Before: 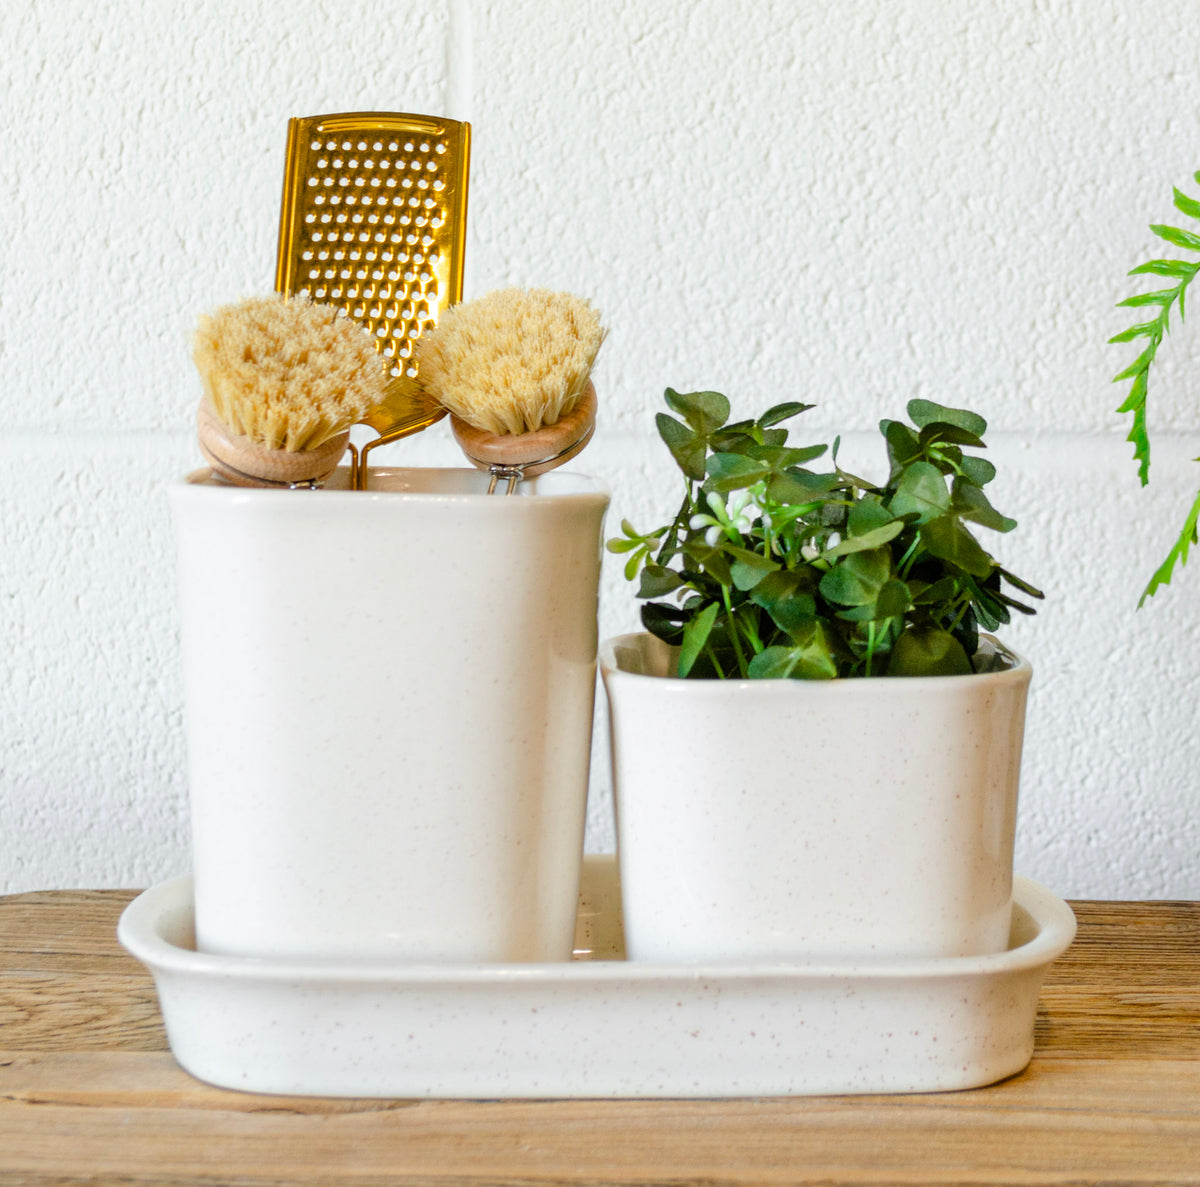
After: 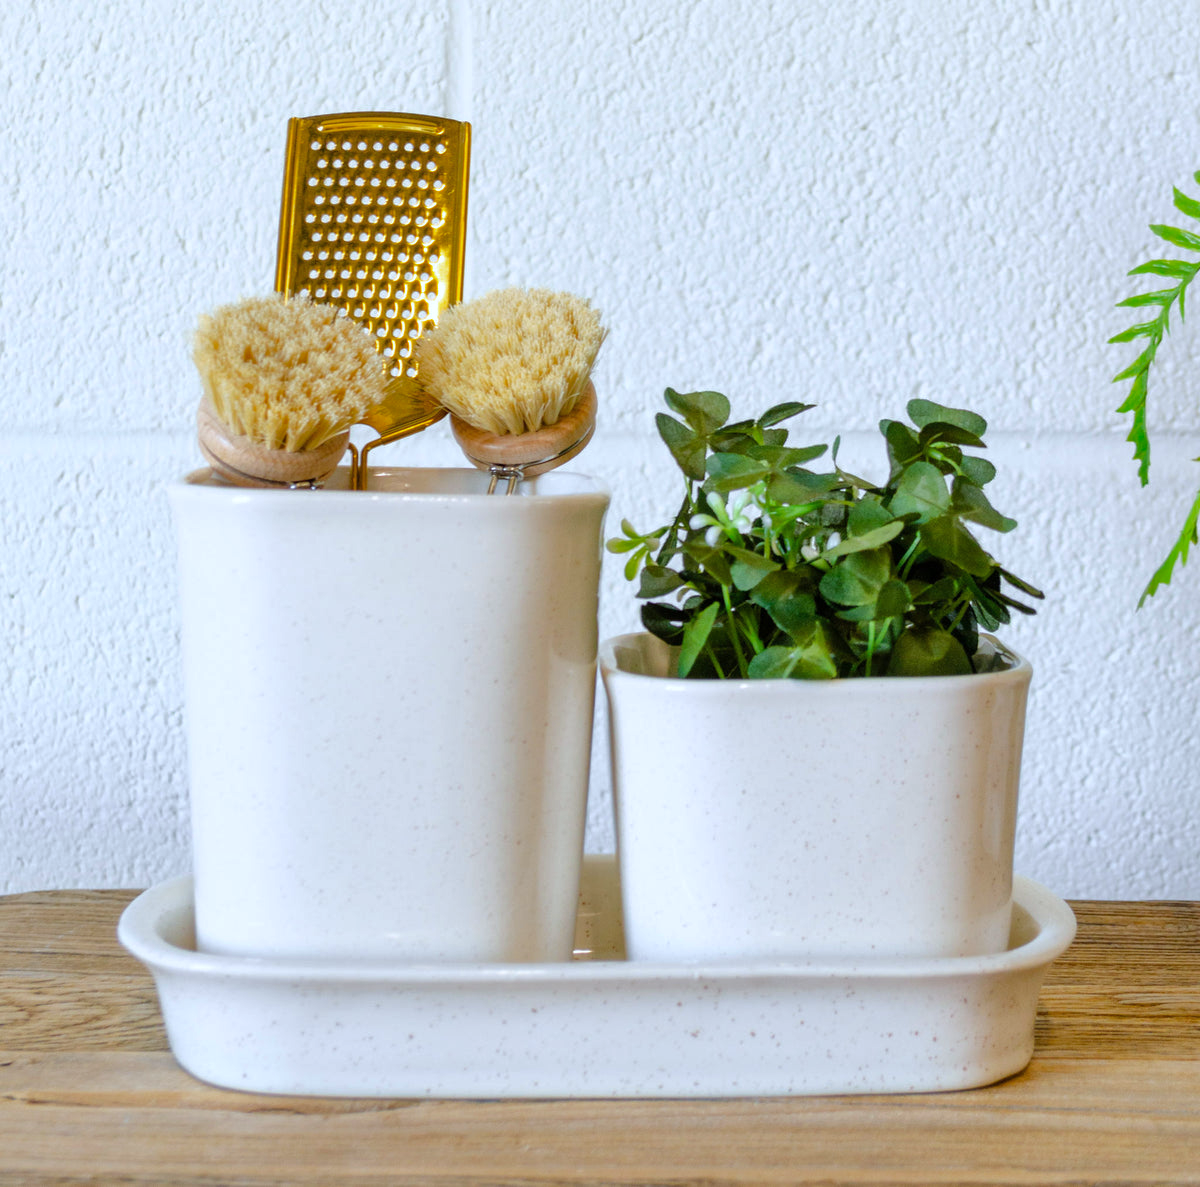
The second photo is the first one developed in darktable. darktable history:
white balance: red 0.954, blue 1.079
shadows and highlights: shadows 10, white point adjustment 1, highlights -40
